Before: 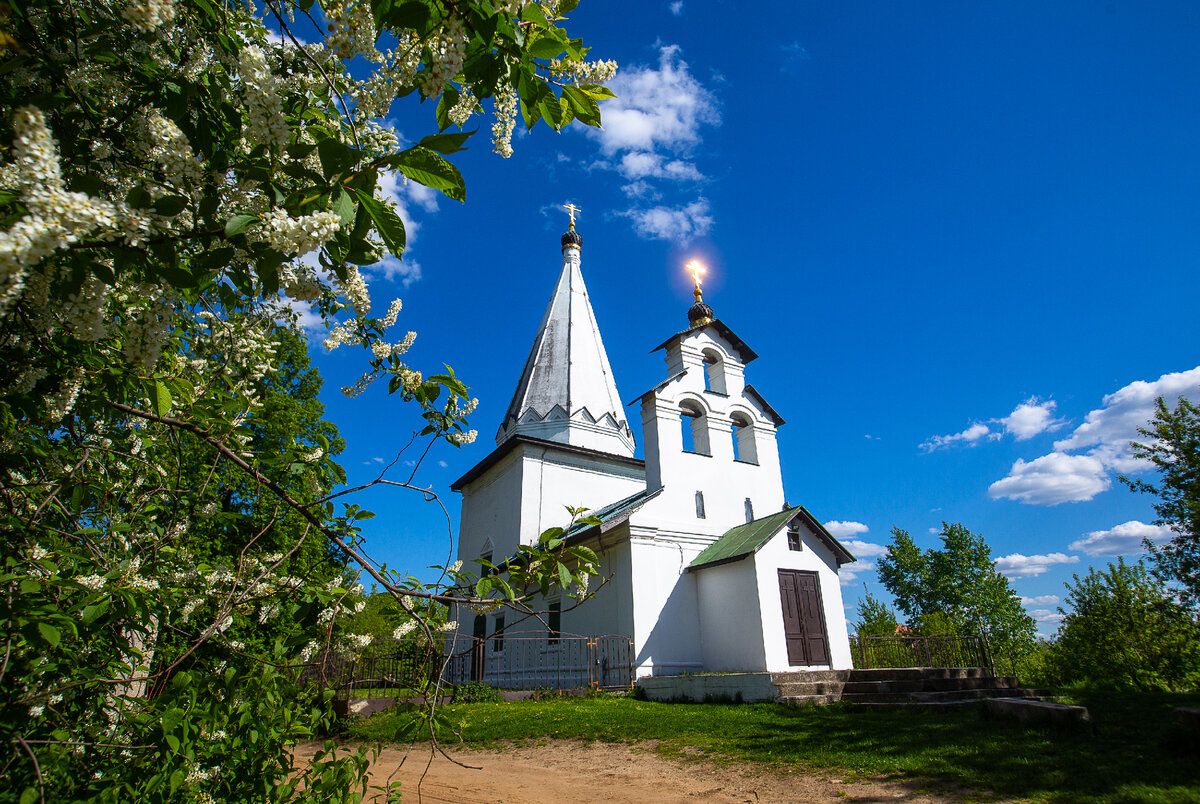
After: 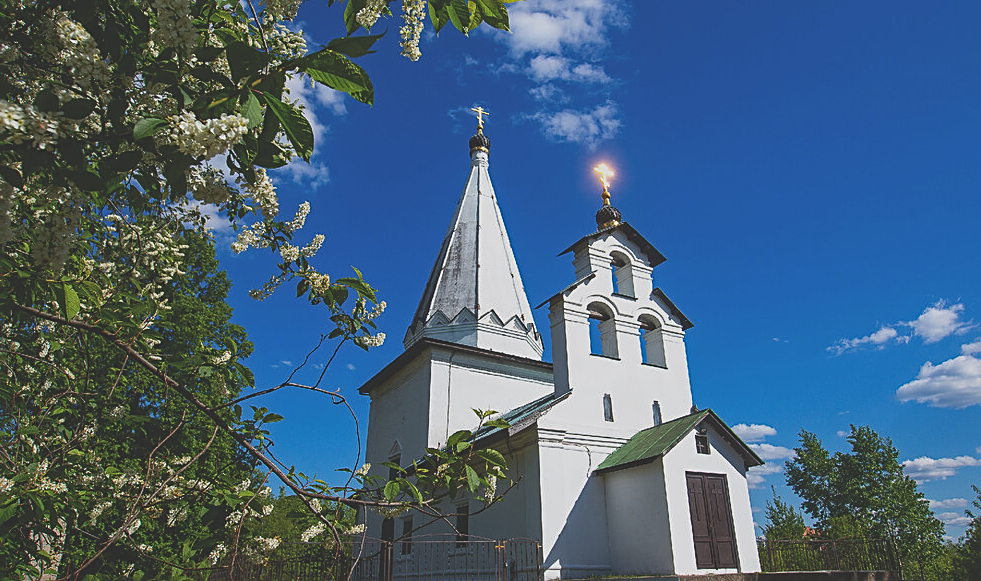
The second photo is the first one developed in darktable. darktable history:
haze removal: compatibility mode true, adaptive false
sharpen: amount 0.492
exposure: black level correction -0.038, exposure -0.496 EV, compensate highlight preservation false
crop: left 7.732%, top 12.176%, right 10.444%, bottom 15.443%
